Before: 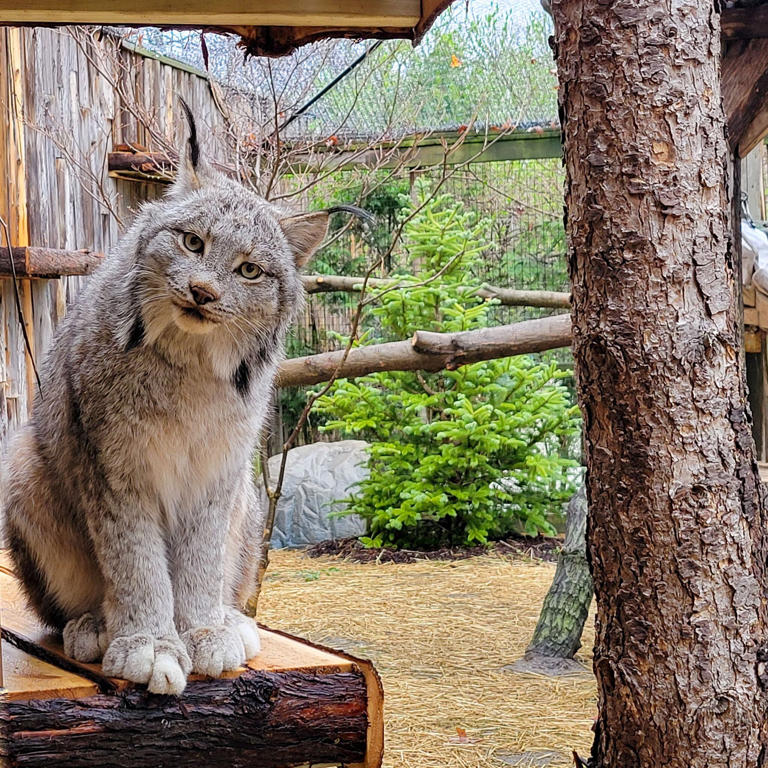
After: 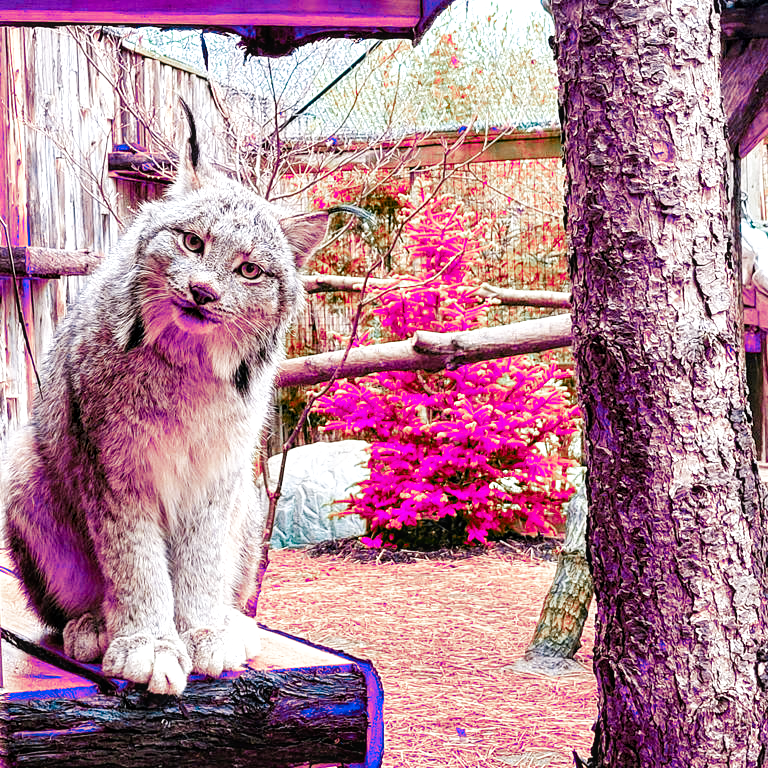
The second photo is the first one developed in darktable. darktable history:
local contrast: highlights 97%, shadows 88%, detail 160%, midtone range 0.2
base curve: curves: ch0 [(0, 0) (0.007, 0.004) (0.027, 0.03) (0.046, 0.07) (0.207, 0.54) (0.442, 0.872) (0.673, 0.972) (1, 1)], preserve colors none
shadows and highlights: radius 127.73, shadows 21.14, highlights -23.04, low approximation 0.01
color zones: curves: ch0 [(0.826, 0.353)]; ch1 [(0.242, 0.647) (0.889, 0.342)]; ch2 [(0.246, 0.089) (0.969, 0.068)]
